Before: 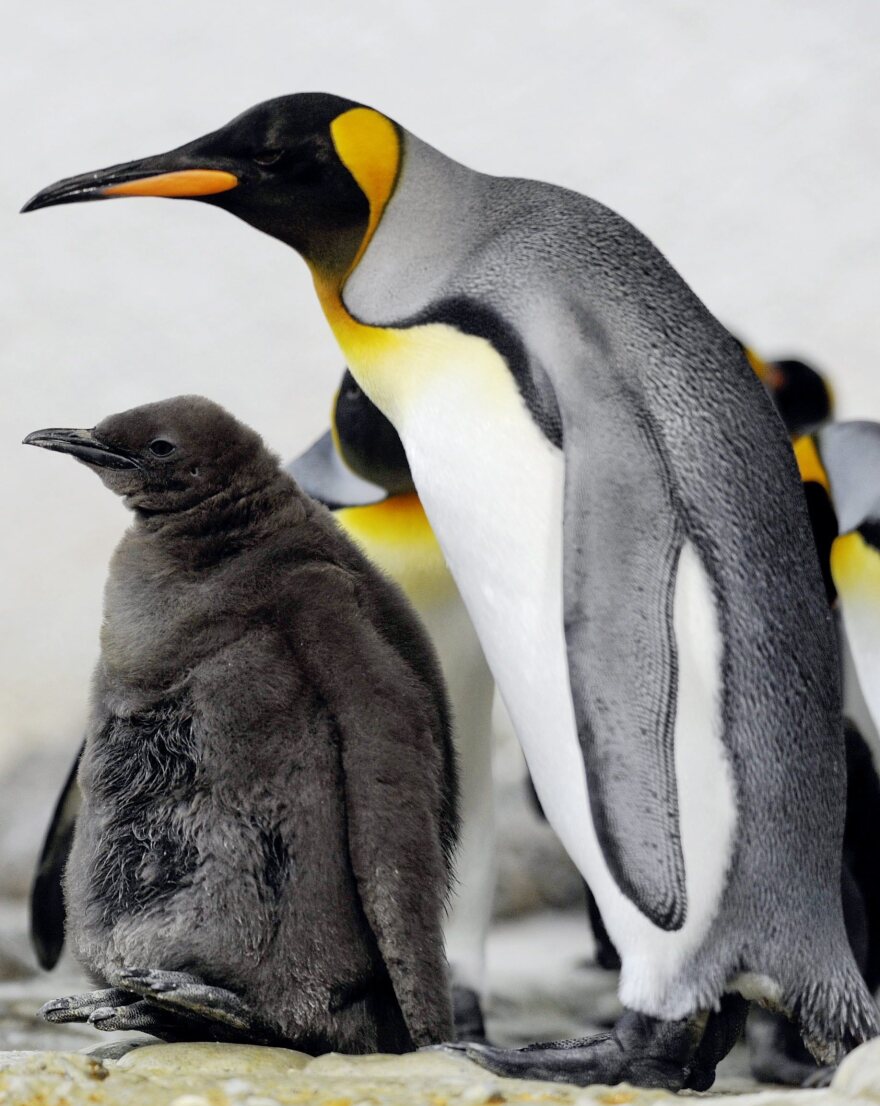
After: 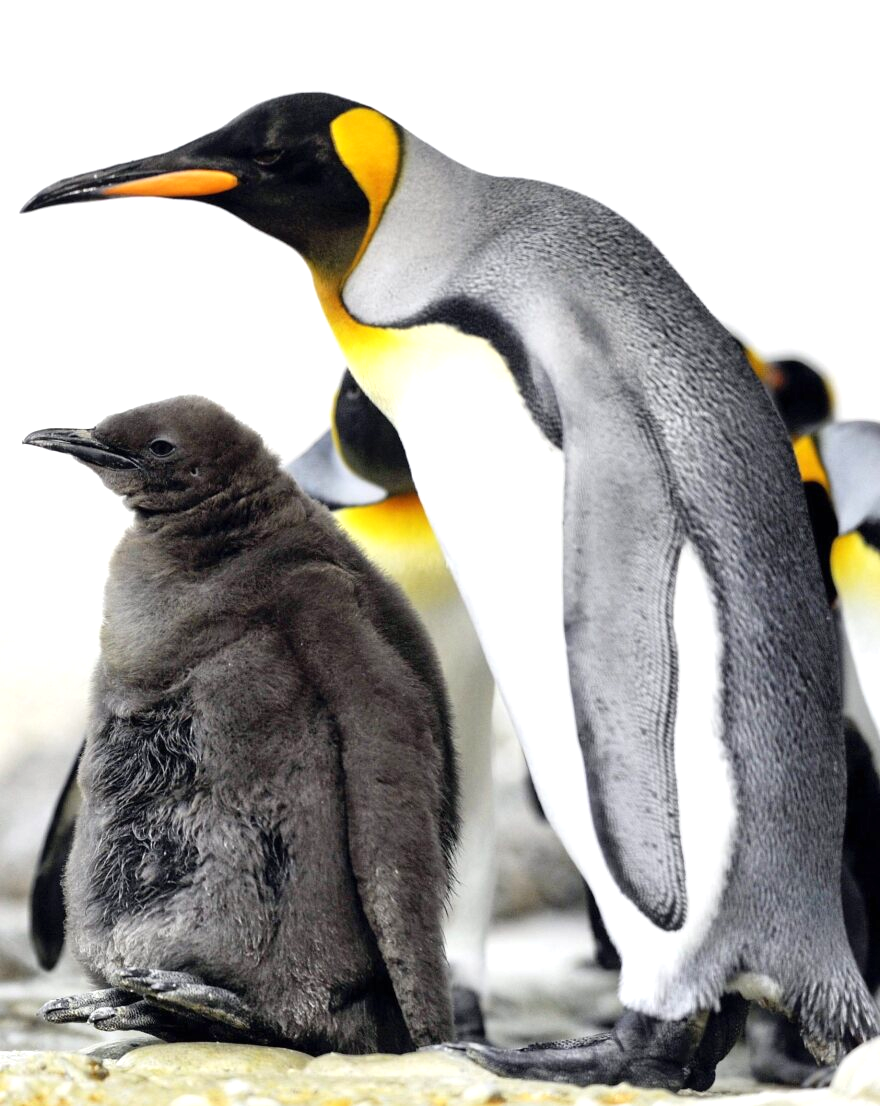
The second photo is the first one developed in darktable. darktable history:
exposure: black level correction 0, exposure 0.68 EV, compensate exposure bias true, compensate highlight preservation false
tone equalizer: on, module defaults
